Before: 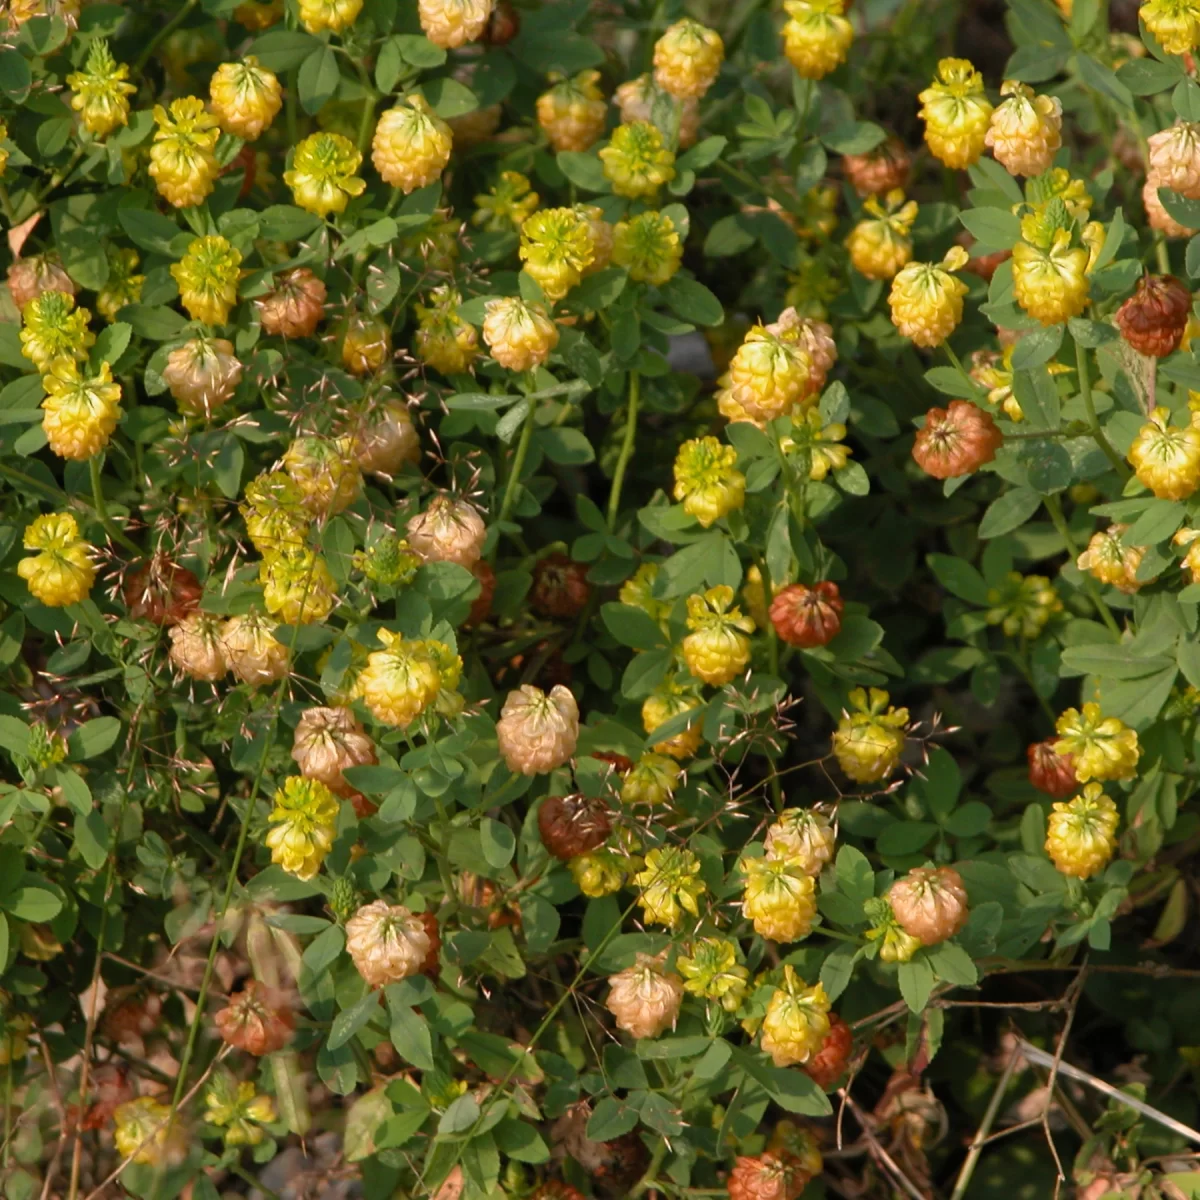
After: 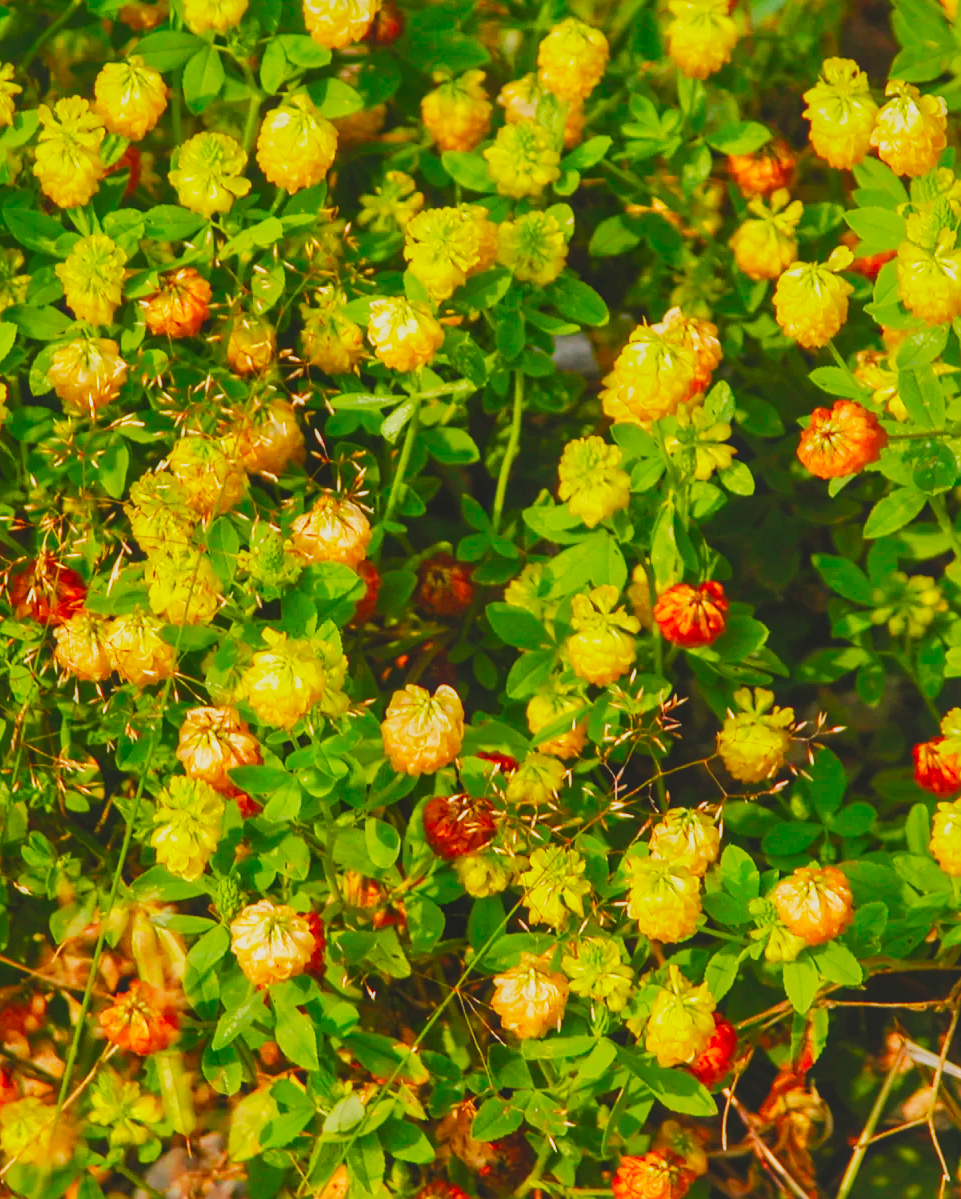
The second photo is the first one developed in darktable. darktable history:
contrast brightness saturation: contrast -0.182, saturation 0.186
base curve: curves: ch0 [(0, 0) (0.007, 0.004) (0.027, 0.03) (0.046, 0.07) (0.207, 0.54) (0.442, 0.872) (0.673, 0.972) (1, 1)], preserve colors none
tone equalizer: -8 EV -0.001 EV, -7 EV 0.005 EV, -6 EV -0.018 EV, -5 EV 0.011 EV, -4 EV -0.019 EV, -3 EV 0.008 EV, -2 EV -0.068 EV, -1 EV -0.273 EV, +0 EV -0.607 EV
sharpen: amount 0.207
crop and rotate: left 9.586%, right 10.257%
local contrast: on, module defaults
shadows and highlights: on, module defaults
color balance rgb: shadows lift › chroma 4.009%, shadows lift › hue 91.12°, global offset › luminance 0.468%, global offset › hue 58.23°, perceptual saturation grading › global saturation 30.598%, global vibrance 20%
